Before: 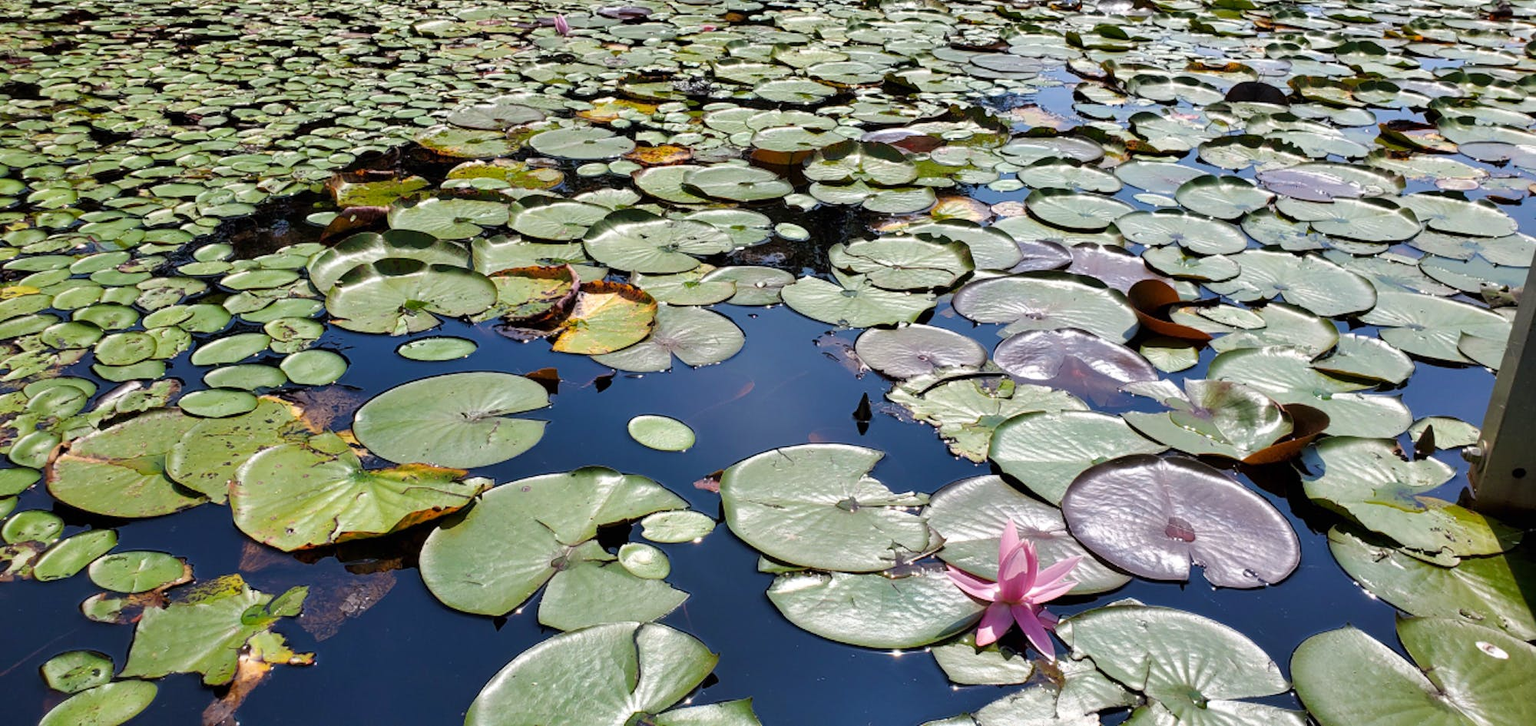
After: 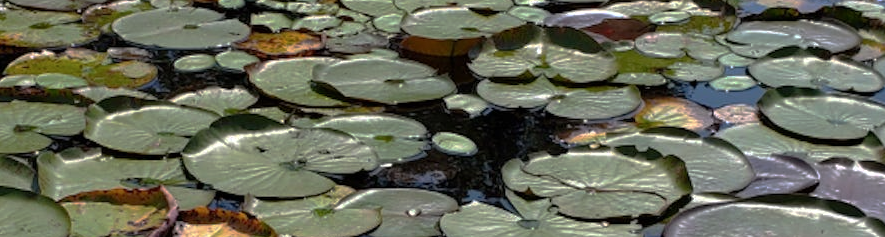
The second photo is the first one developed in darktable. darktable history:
crop: left 28.878%, top 16.818%, right 26.829%, bottom 58.037%
base curve: curves: ch0 [(0, 0) (0.841, 0.609) (1, 1)], preserve colors none
